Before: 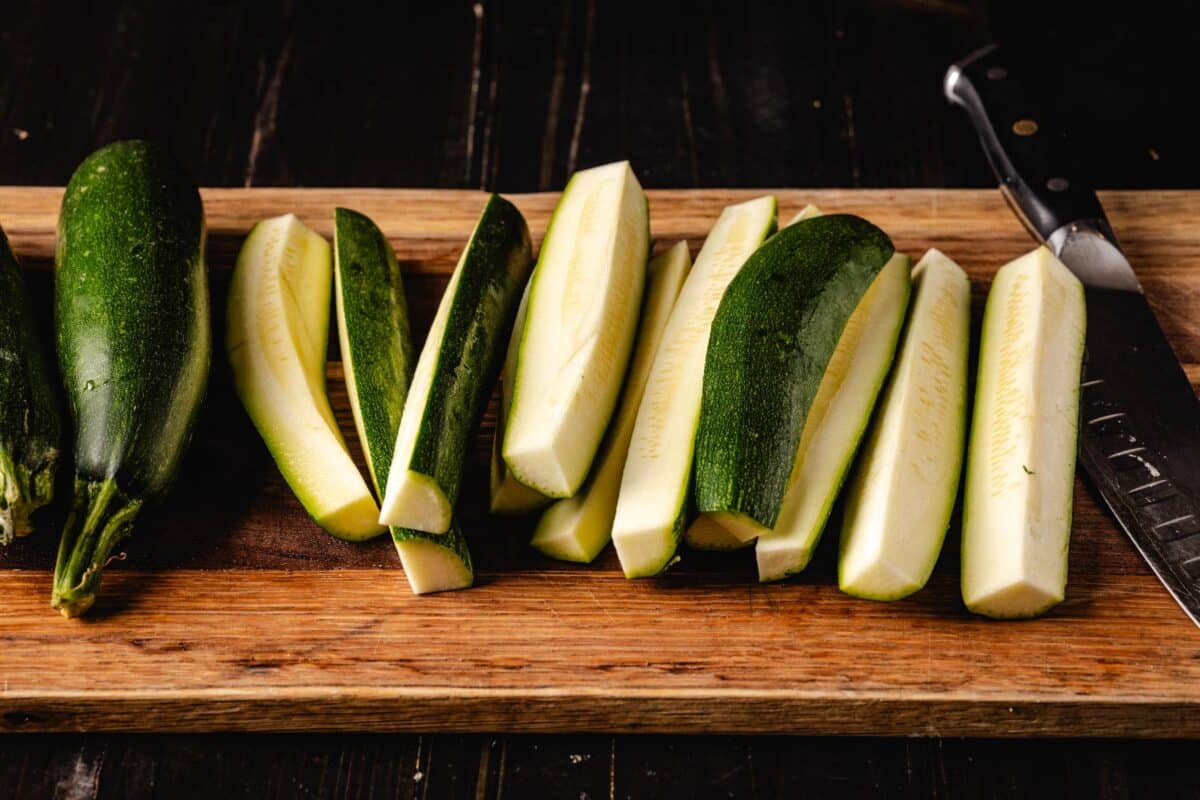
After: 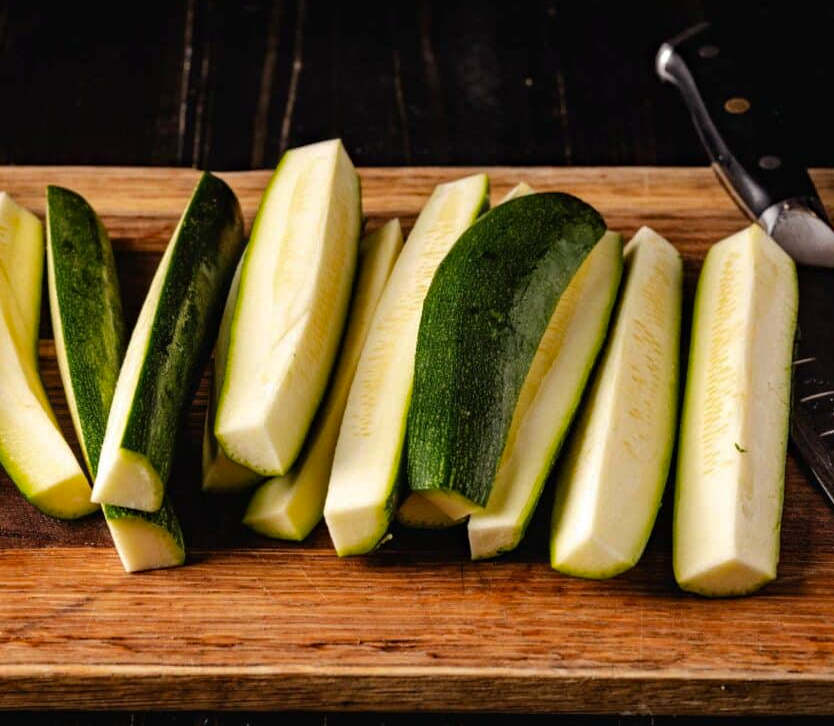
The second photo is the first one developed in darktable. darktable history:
crop and rotate: left 24.034%, top 2.838%, right 6.406%, bottom 6.299%
haze removal: compatibility mode true, adaptive false
